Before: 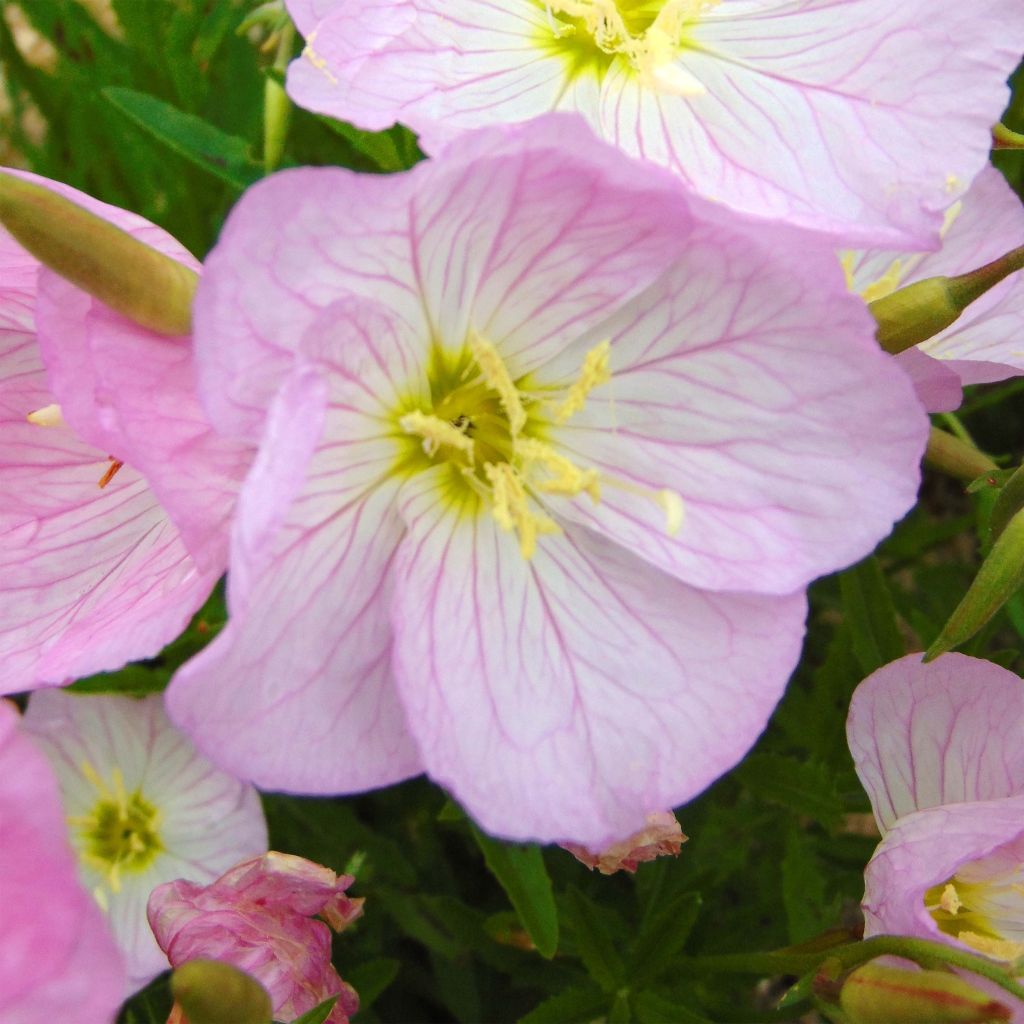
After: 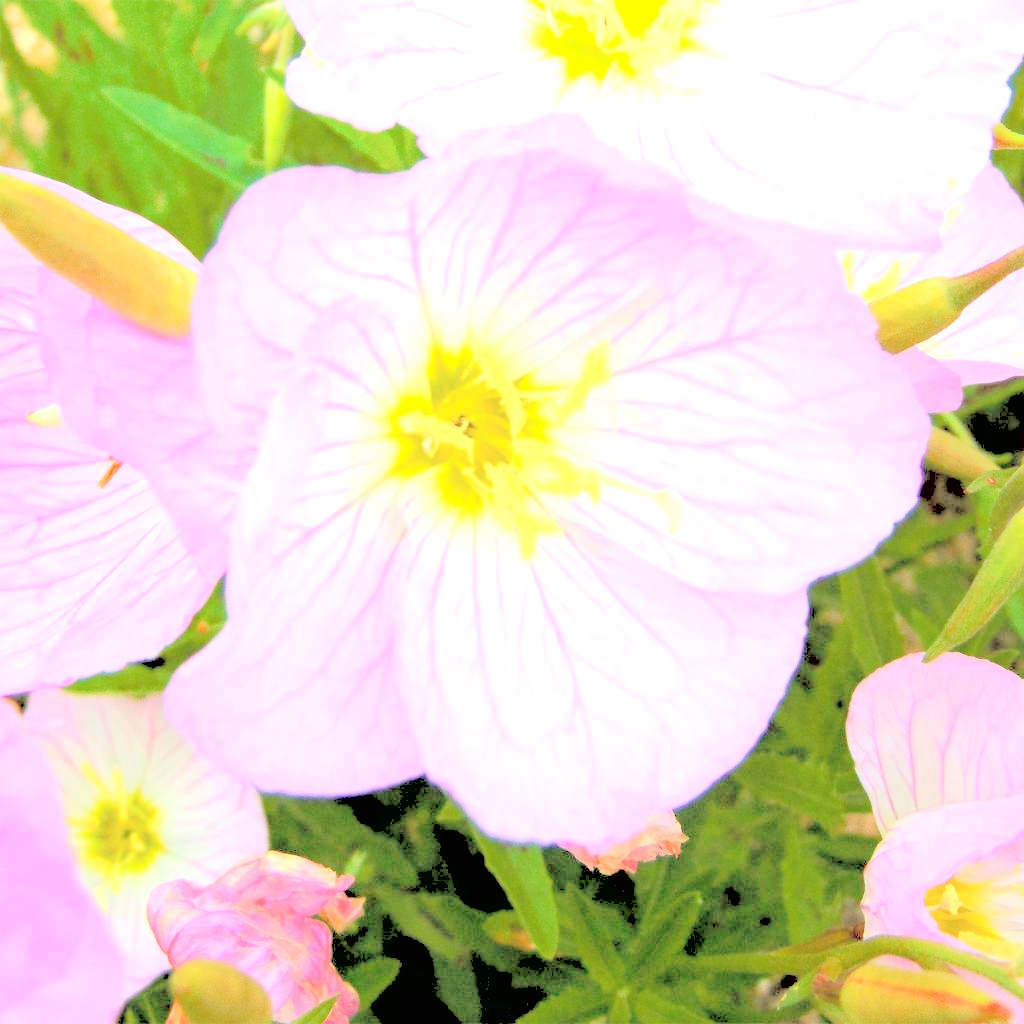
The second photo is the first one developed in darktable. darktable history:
exposure: black level correction 0.01, exposure 1 EV, compensate highlight preservation false
contrast brightness saturation: brightness 1
